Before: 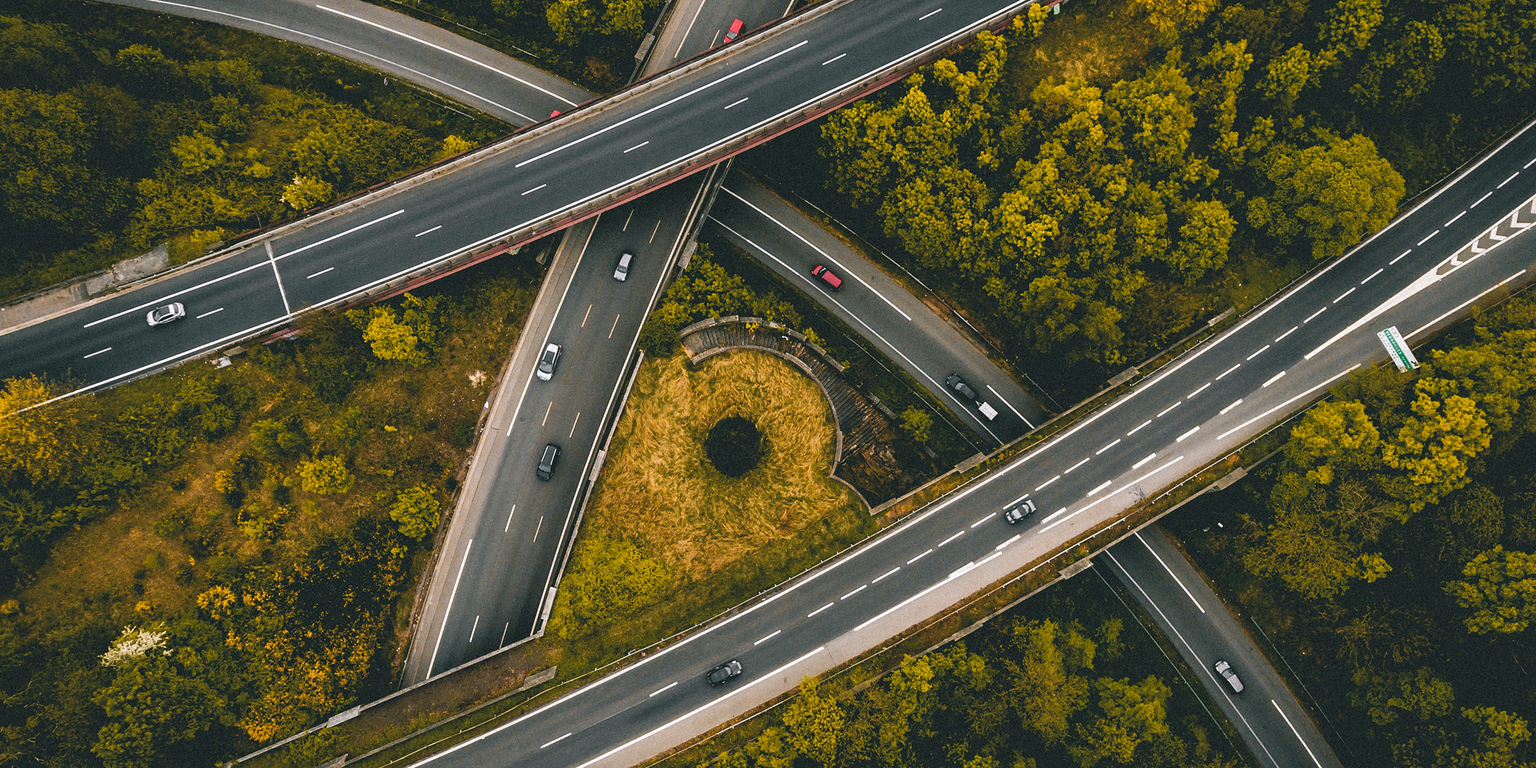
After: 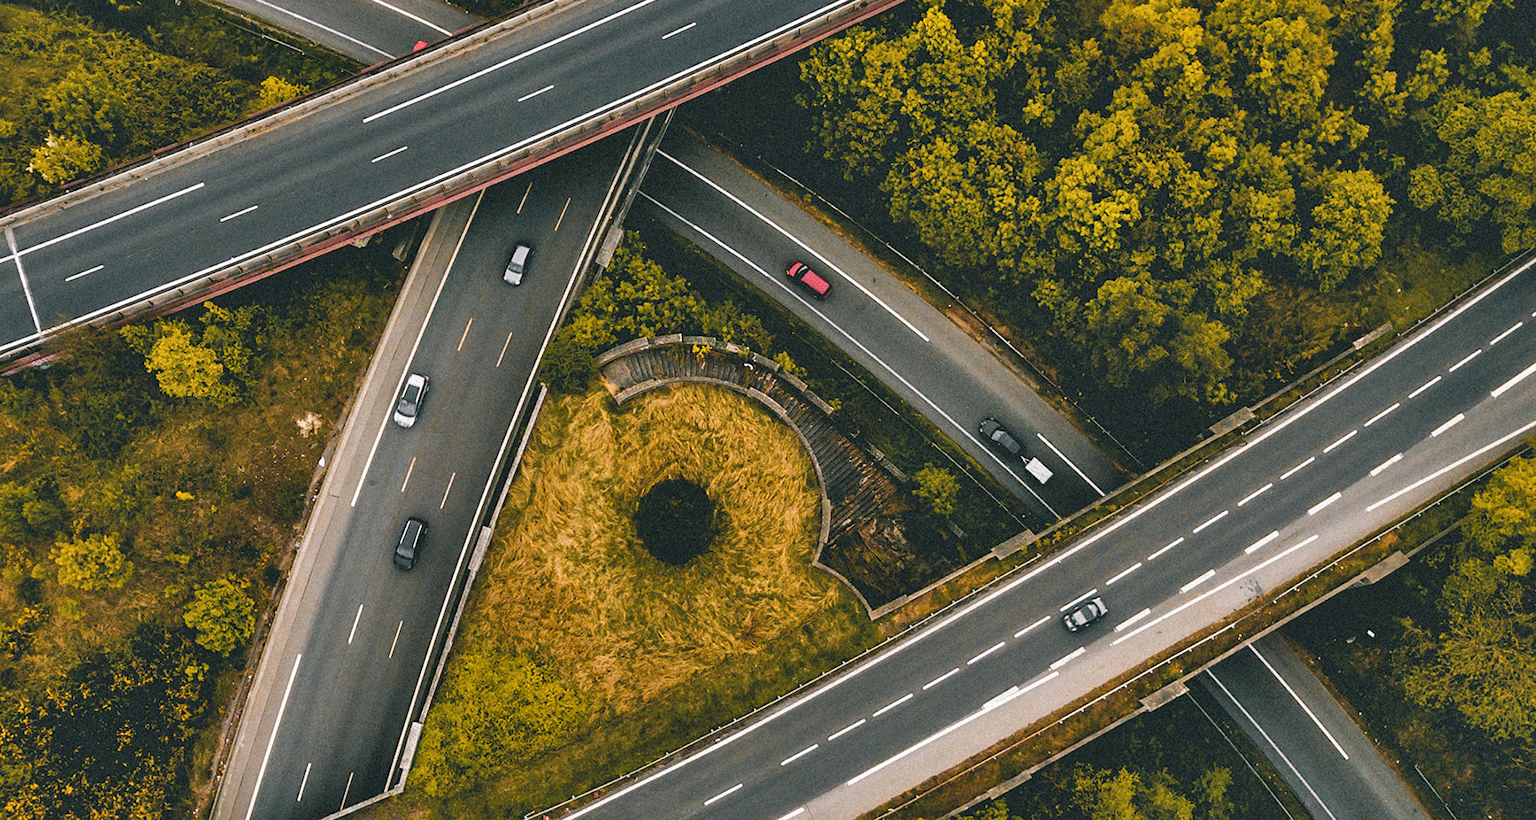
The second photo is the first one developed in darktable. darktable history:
shadows and highlights: soften with gaussian
crop and rotate: left 17.046%, top 10.659%, right 12.989%, bottom 14.553%
